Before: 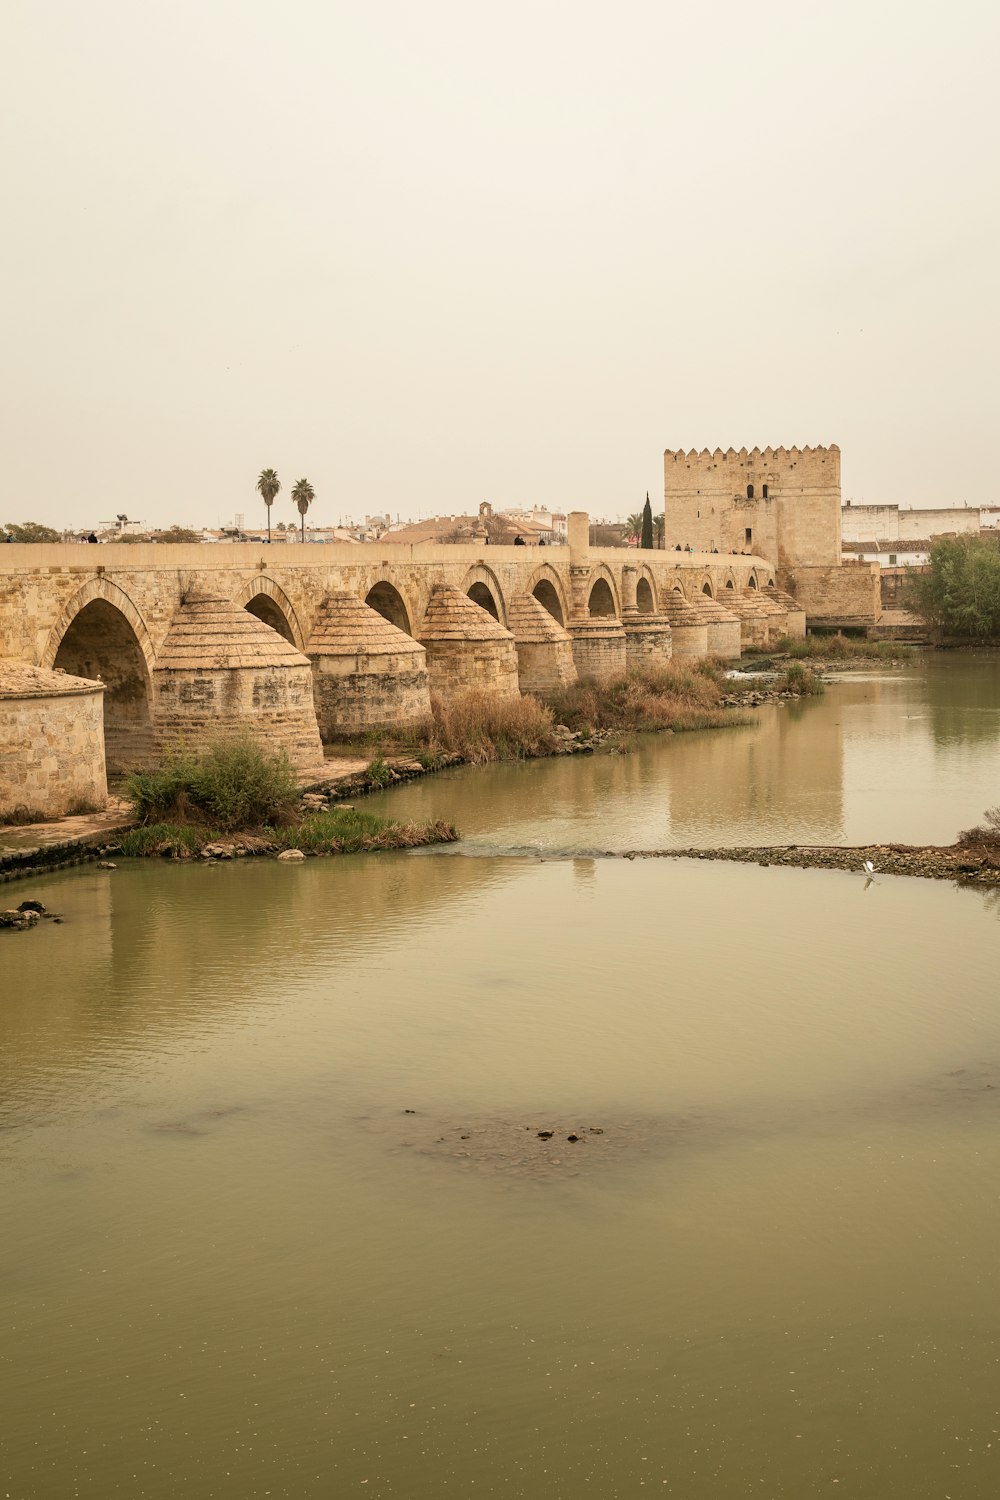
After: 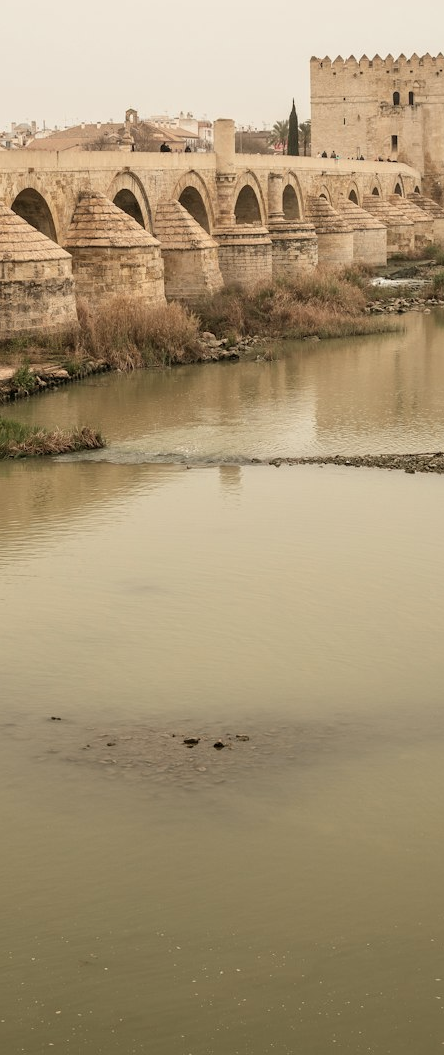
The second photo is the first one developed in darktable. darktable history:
crop: left 35.432%, top 26.233%, right 20.145%, bottom 3.432%
color correction: saturation 0.8
